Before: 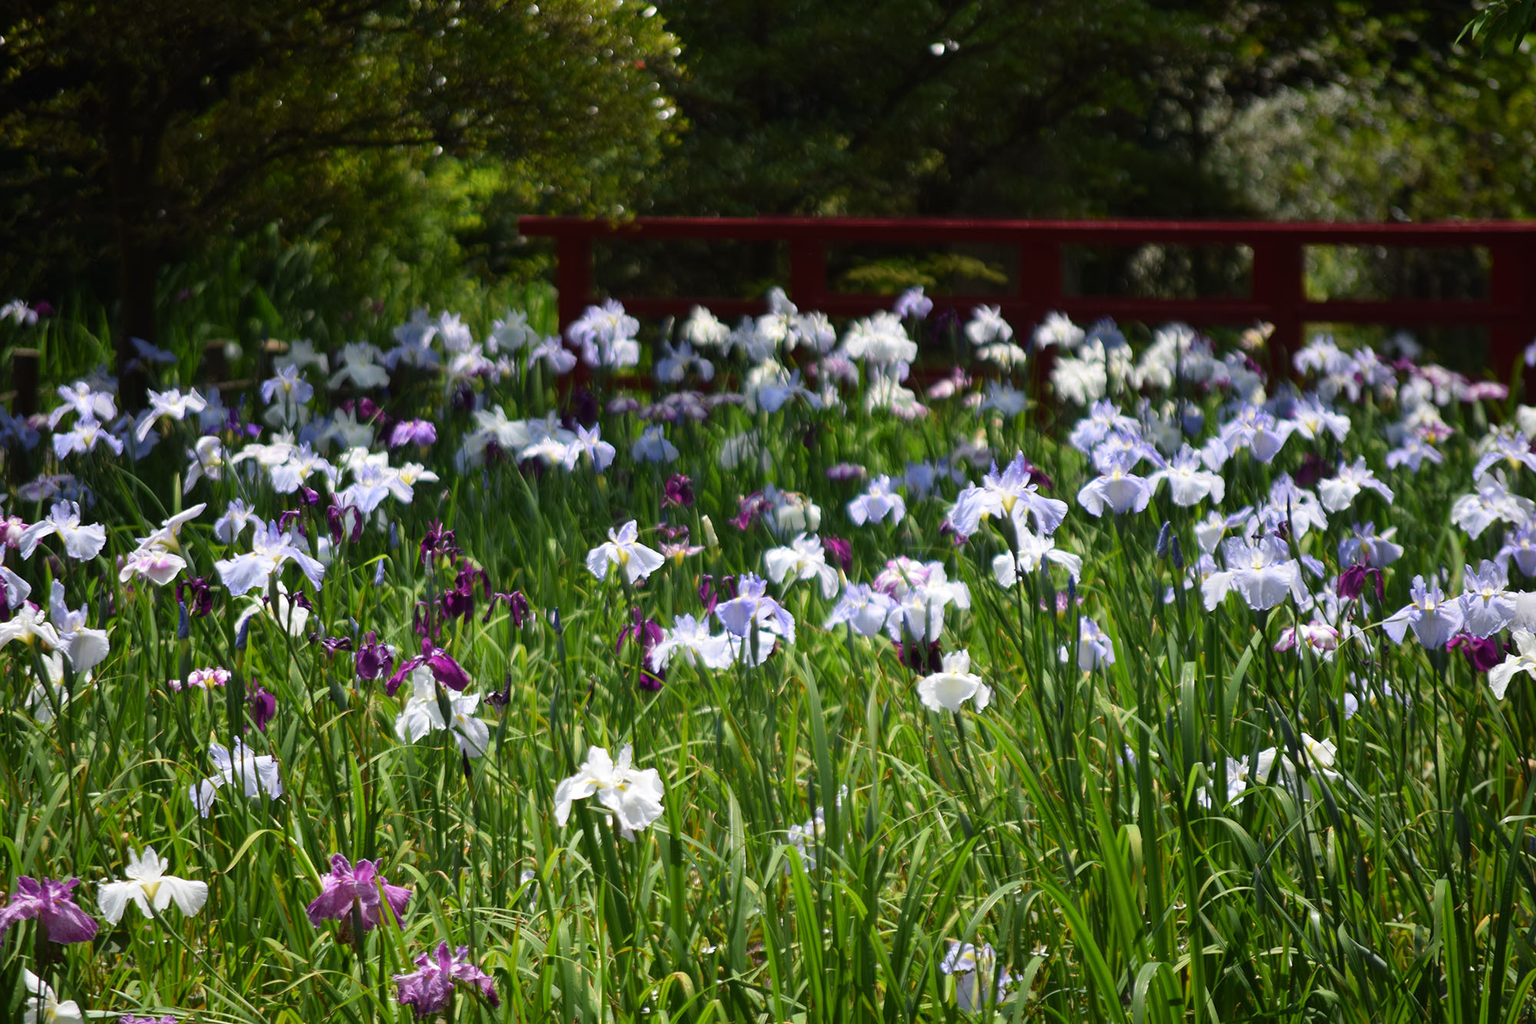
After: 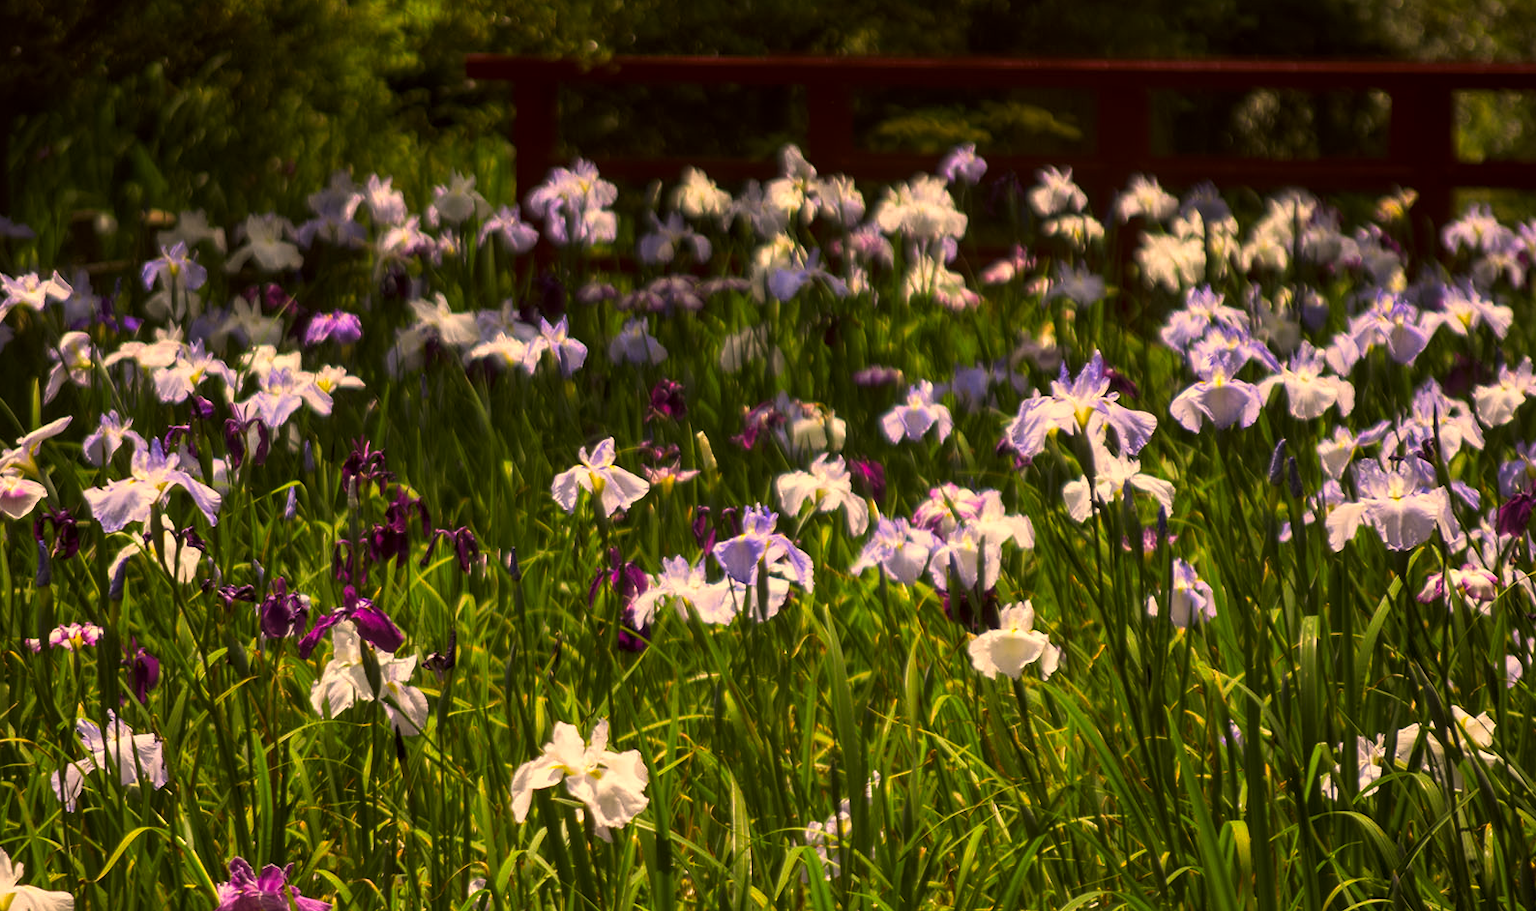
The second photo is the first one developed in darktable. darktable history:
local contrast: on, module defaults
color correction: highlights a* 17.94, highlights b* 35.39, shadows a* 1.48, shadows b* 6.42, saturation 1.01
crop: left 9.712%, top 16.928%, right 10.845%, bottom 12.332%
exposure: compensate highlight preservation false
tone curve: curves: ch0 [(0, 0) (0.536, 0.402) (1, 1)], preserve colors none
